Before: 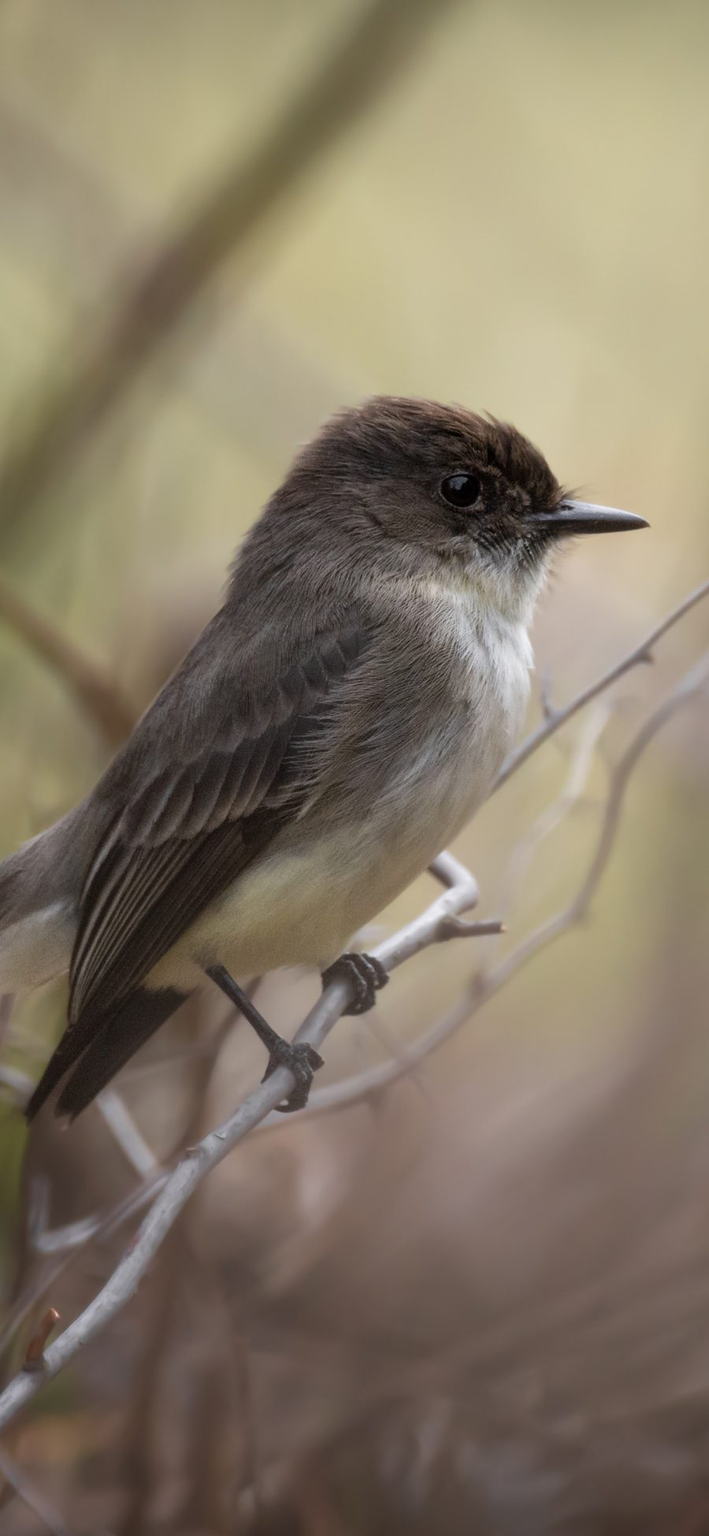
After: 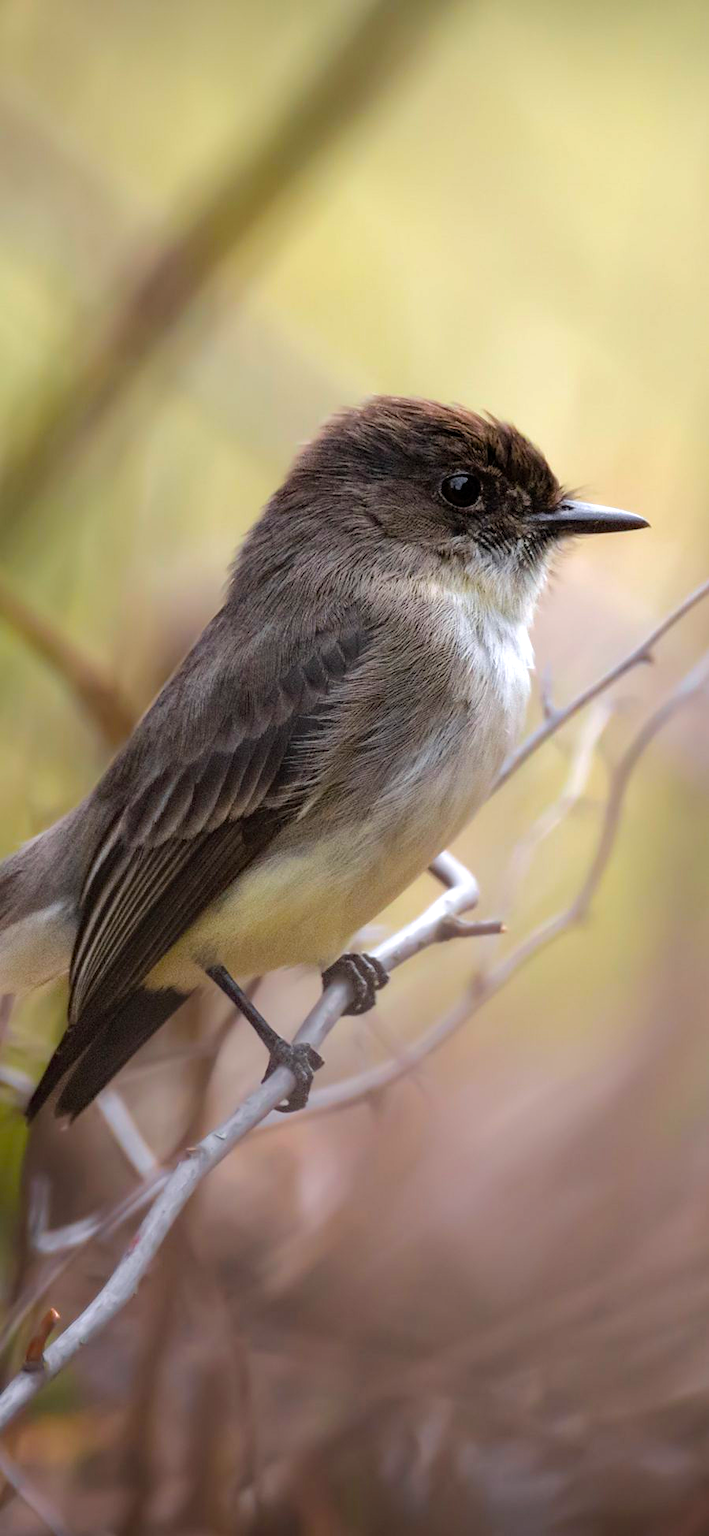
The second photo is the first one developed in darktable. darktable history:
tone equalizer: -8 EV -0.391 EV, -7 EV -0.383 EV, -6 EV -0.358 EV, -5 EV -0.232 EV, -3 EV 0.244 EV, -2 EV 0.322 EV, -1 EV 0.4 EV, +0 EV 0.446 EV
color balance rgb: perceptual saturation grading › global saturation 37.083%, perceptual brilliance grading › mid-tones 10.94%, perceptual brilliance grading › shadows 15.382%
haze removal: compatibility mode true, adaptive false
sharpen: amount 0.201
